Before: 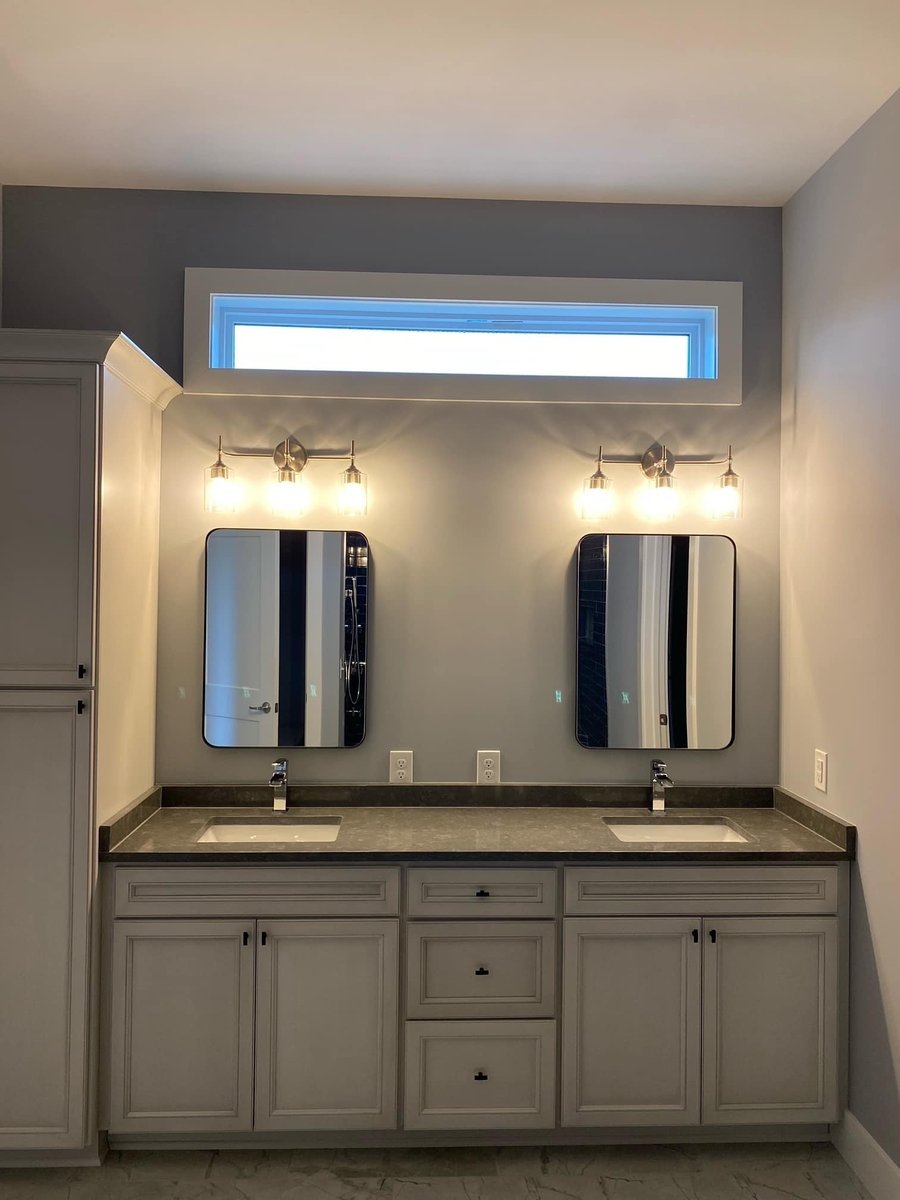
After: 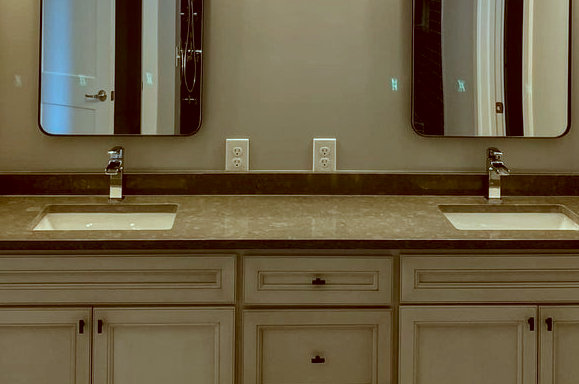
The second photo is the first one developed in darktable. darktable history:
crop: left 18.233%, top 51.026%, right 17.386%, bottom 16.921%
exposure: compensate highlight preservation false
color correction: highlights a* -14.02, highlights b* -15.98, shadows a* 10.16, shadows b* 29.7
local contrast: on, module defaults
